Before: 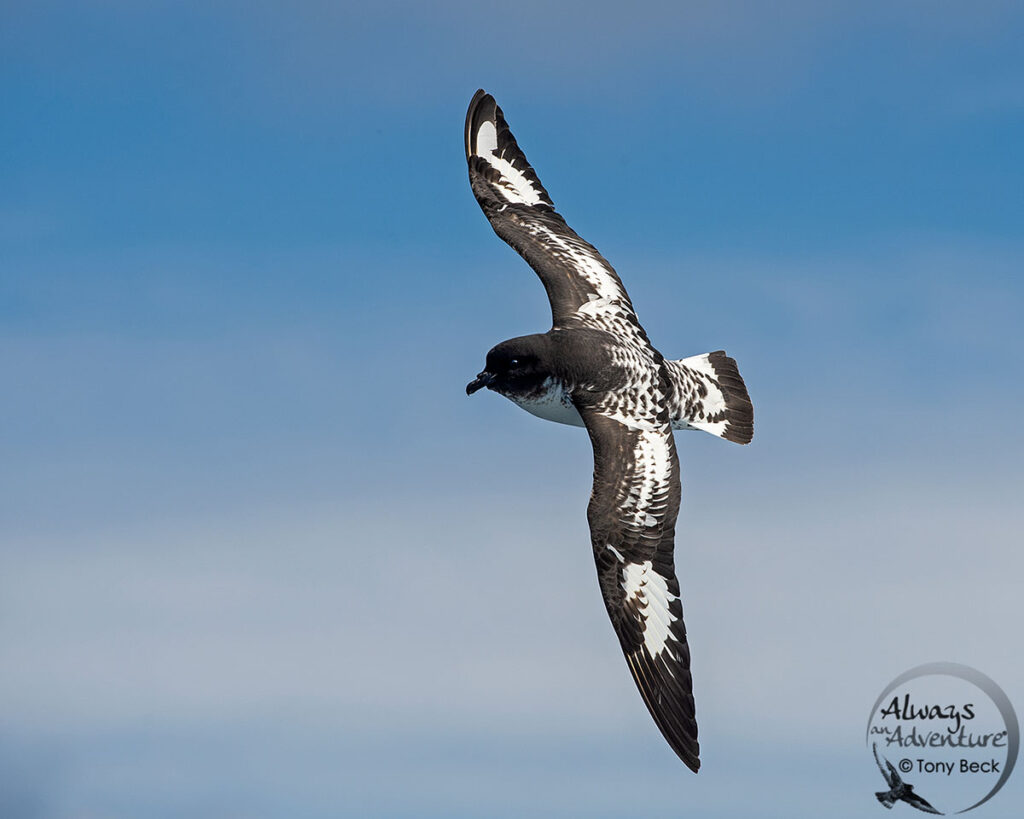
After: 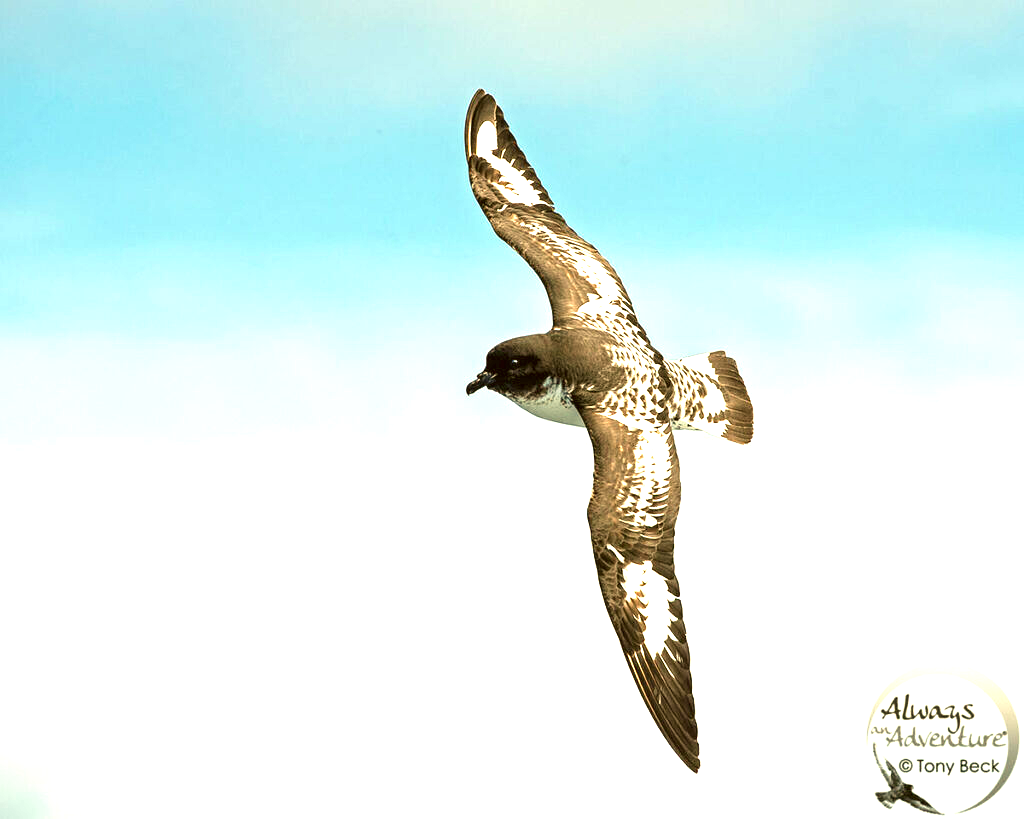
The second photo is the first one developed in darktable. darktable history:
white balance: red 1.123, blue 0.83
exposure: black level correction 0, exposure 2 EV, compensate highlight preservation false
color correction: highlights a* -1.43, highlights b* 10.12, shadows a* 0.395, shadows b* 19.35
